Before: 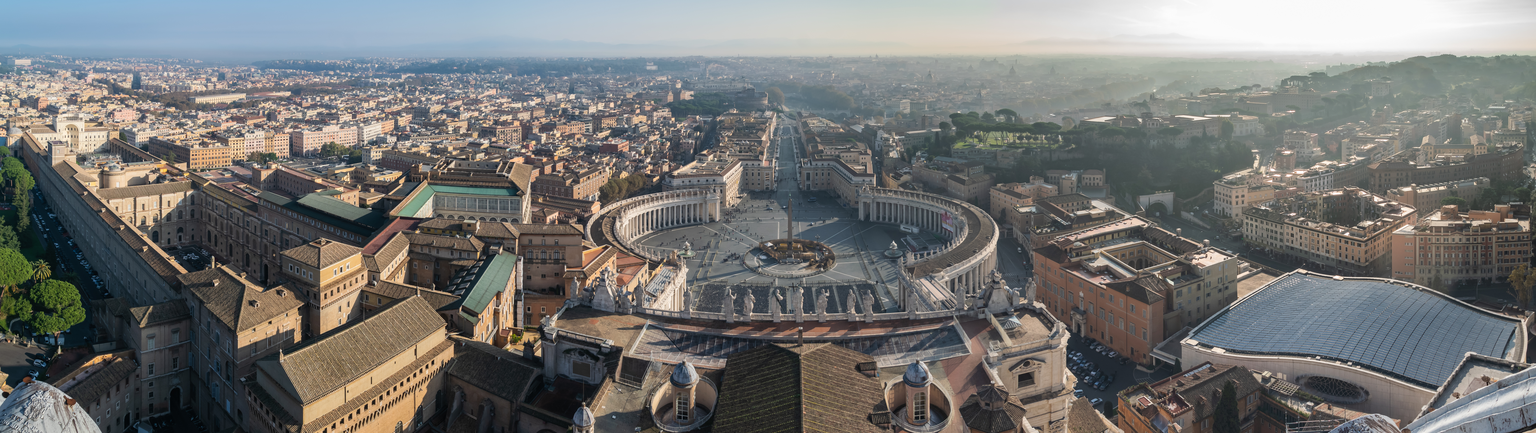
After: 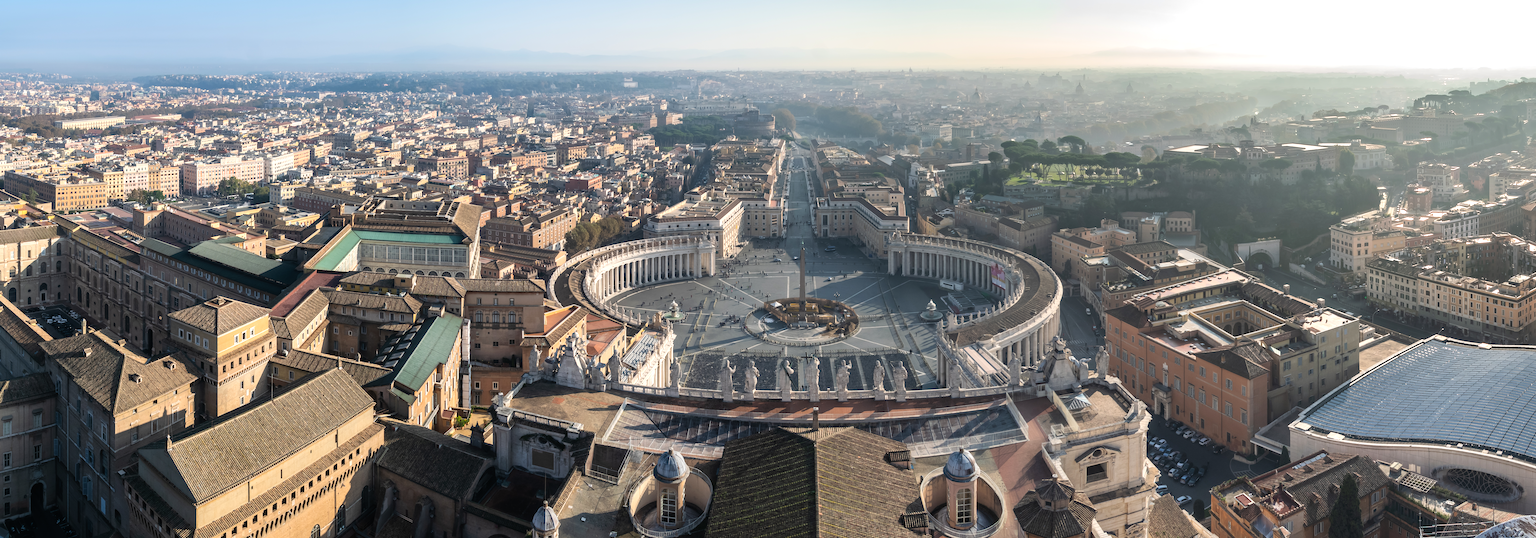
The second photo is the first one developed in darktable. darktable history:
crop and rotate: left 9.491%, right 10.18%
tone equalizer: -8 EV -0.453 EV, -7 EV -0.361 EV, -6 EV -0.295 EV, -5 EV -0.207 EV, -3 EV 0.203 EV, -2 EV 0.309 EV, -1 EV 0.397 EV, +0 EV 0.42 EV
